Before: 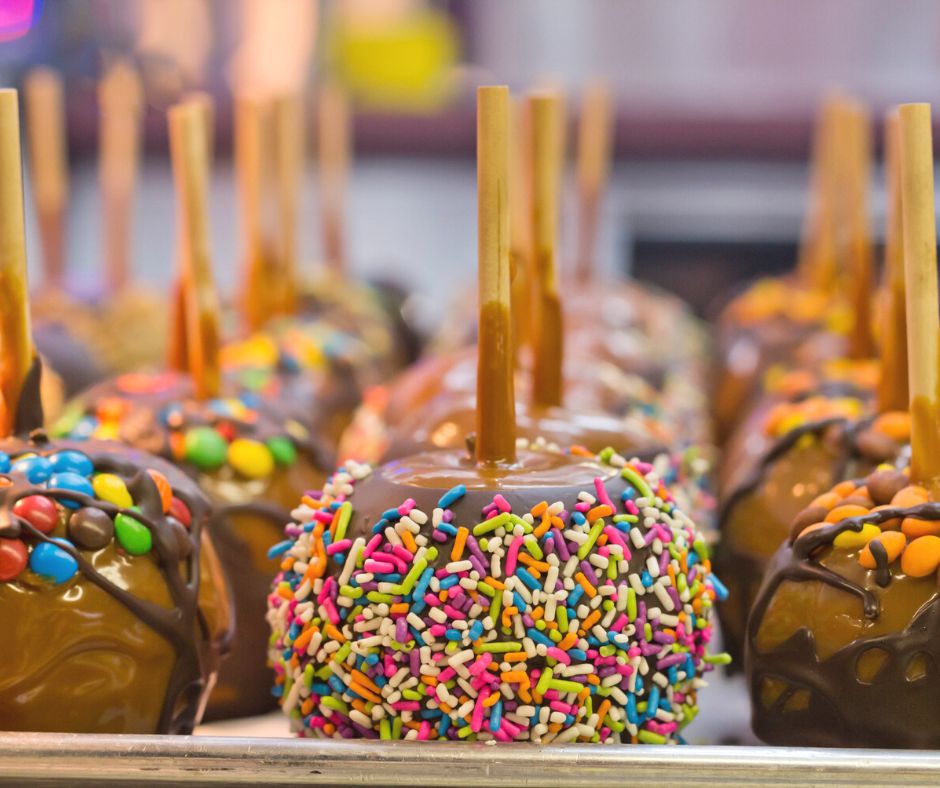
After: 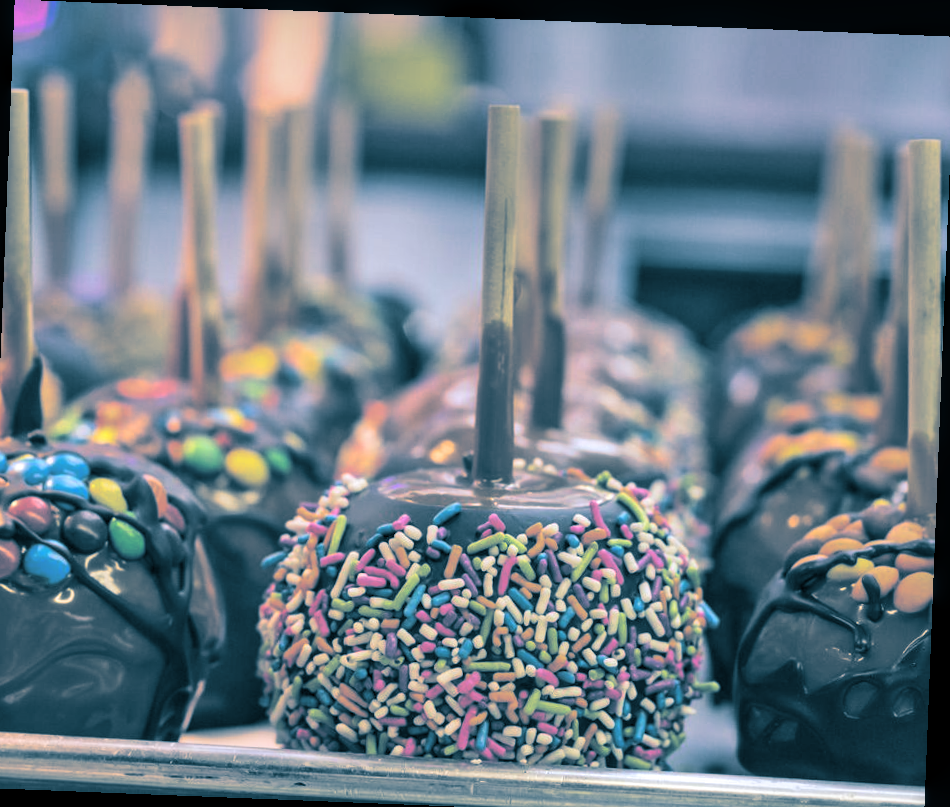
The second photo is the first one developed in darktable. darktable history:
white balance: red 0.984, blue 1.059
rotate and perspective: rotation 2.27°, automatic cropping off
split-toning: shadows › hue 212.4°, balance -70
exposure: compensate highlight preservation false
crop: left 1.743%, right 0.268%, bottom 2.011%
local contrast: on, module defaults
